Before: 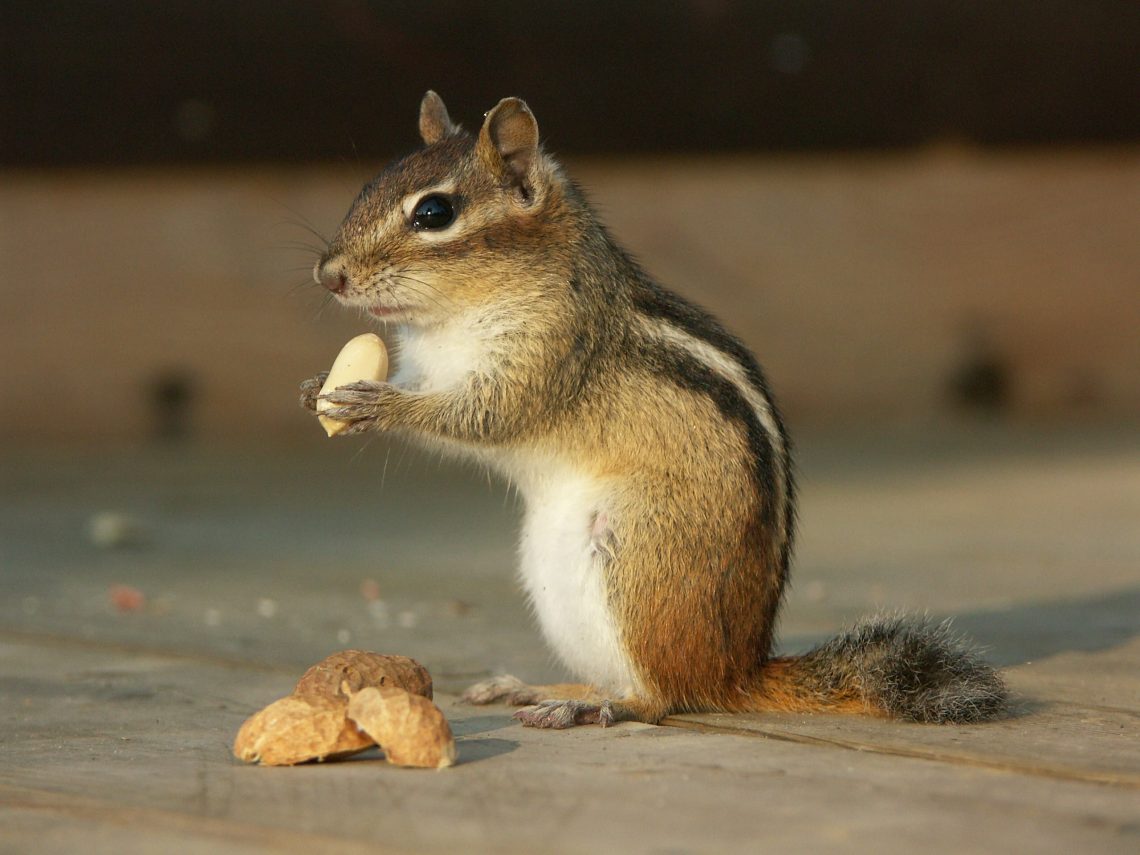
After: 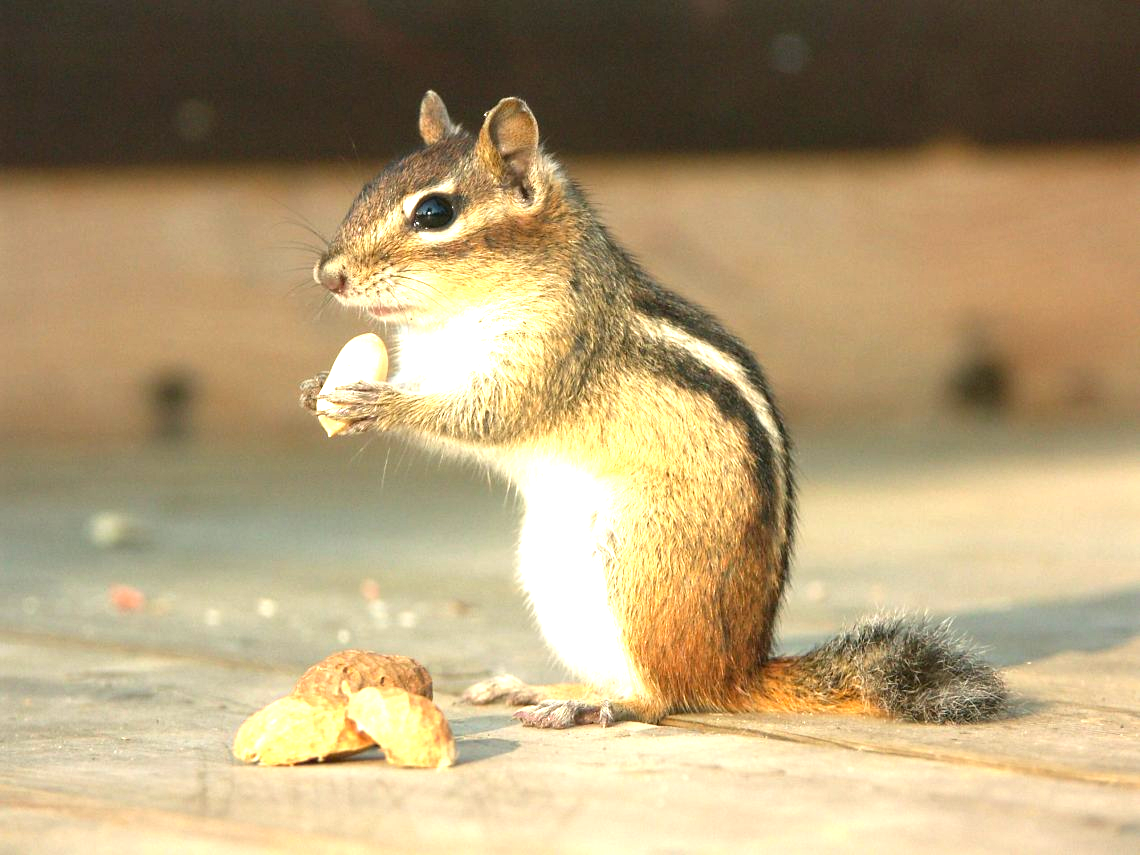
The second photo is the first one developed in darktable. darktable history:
exposure: black level correction 0, exposure 1.62 EV, compensate exposure bias true, compensate highlight preservation false
